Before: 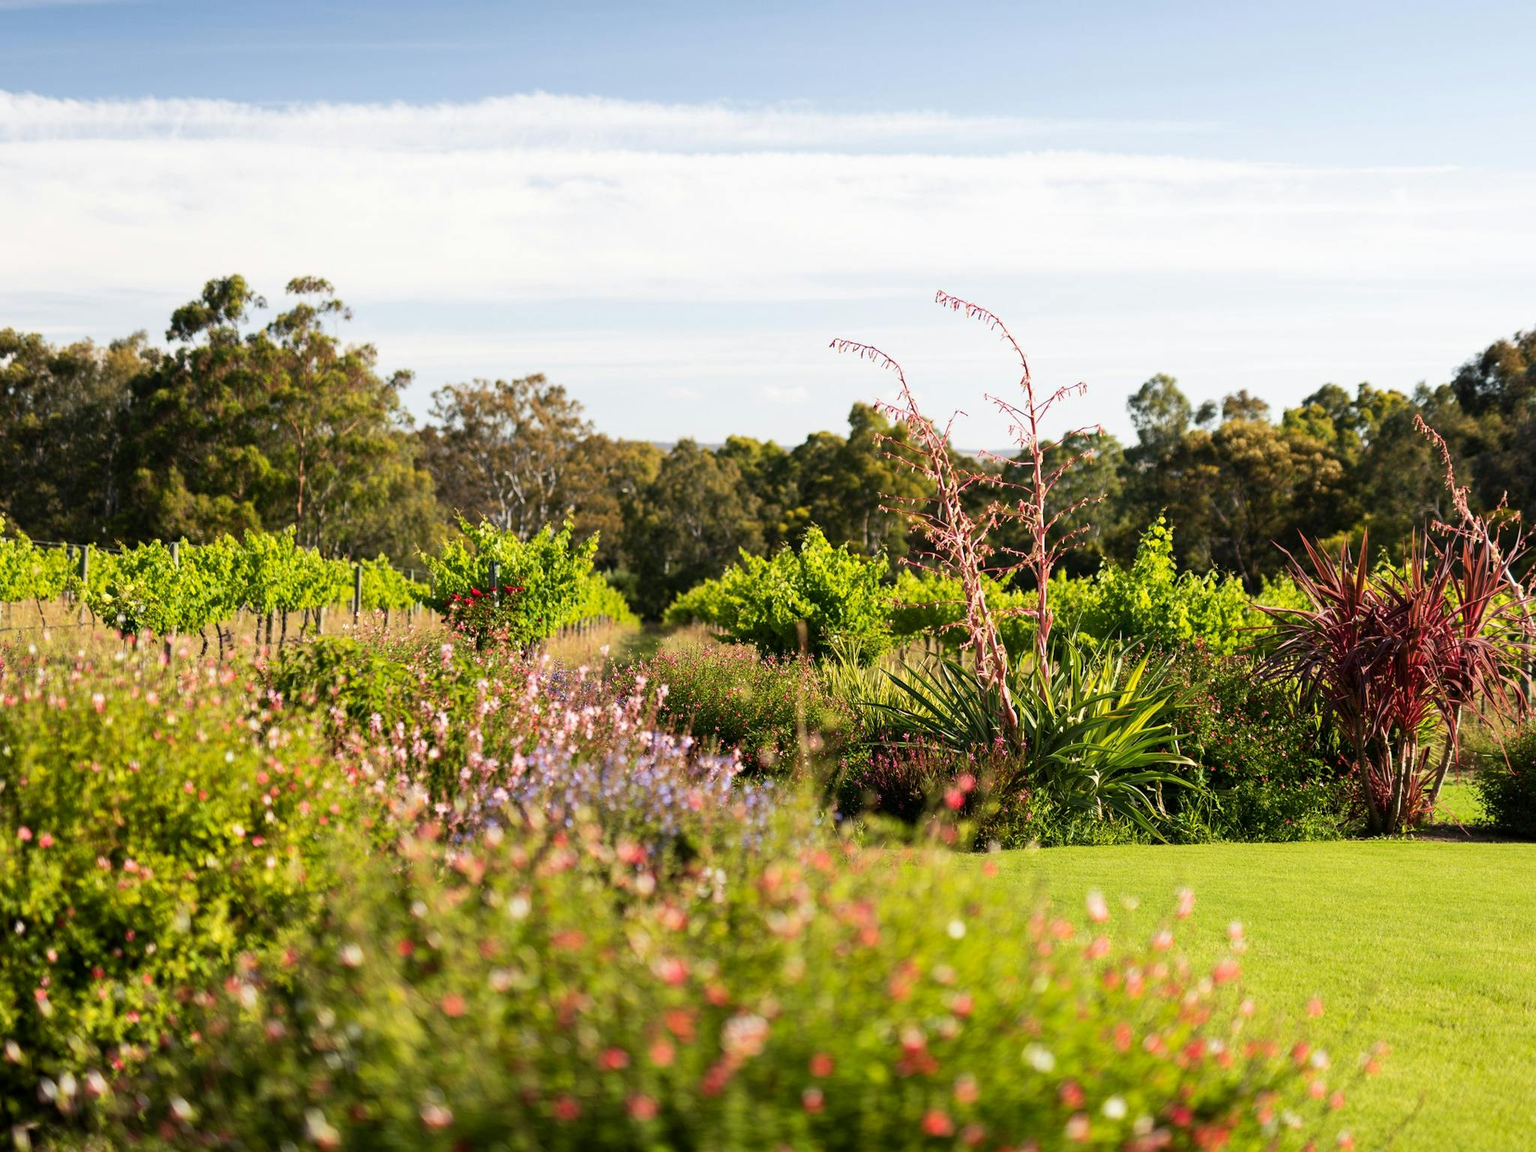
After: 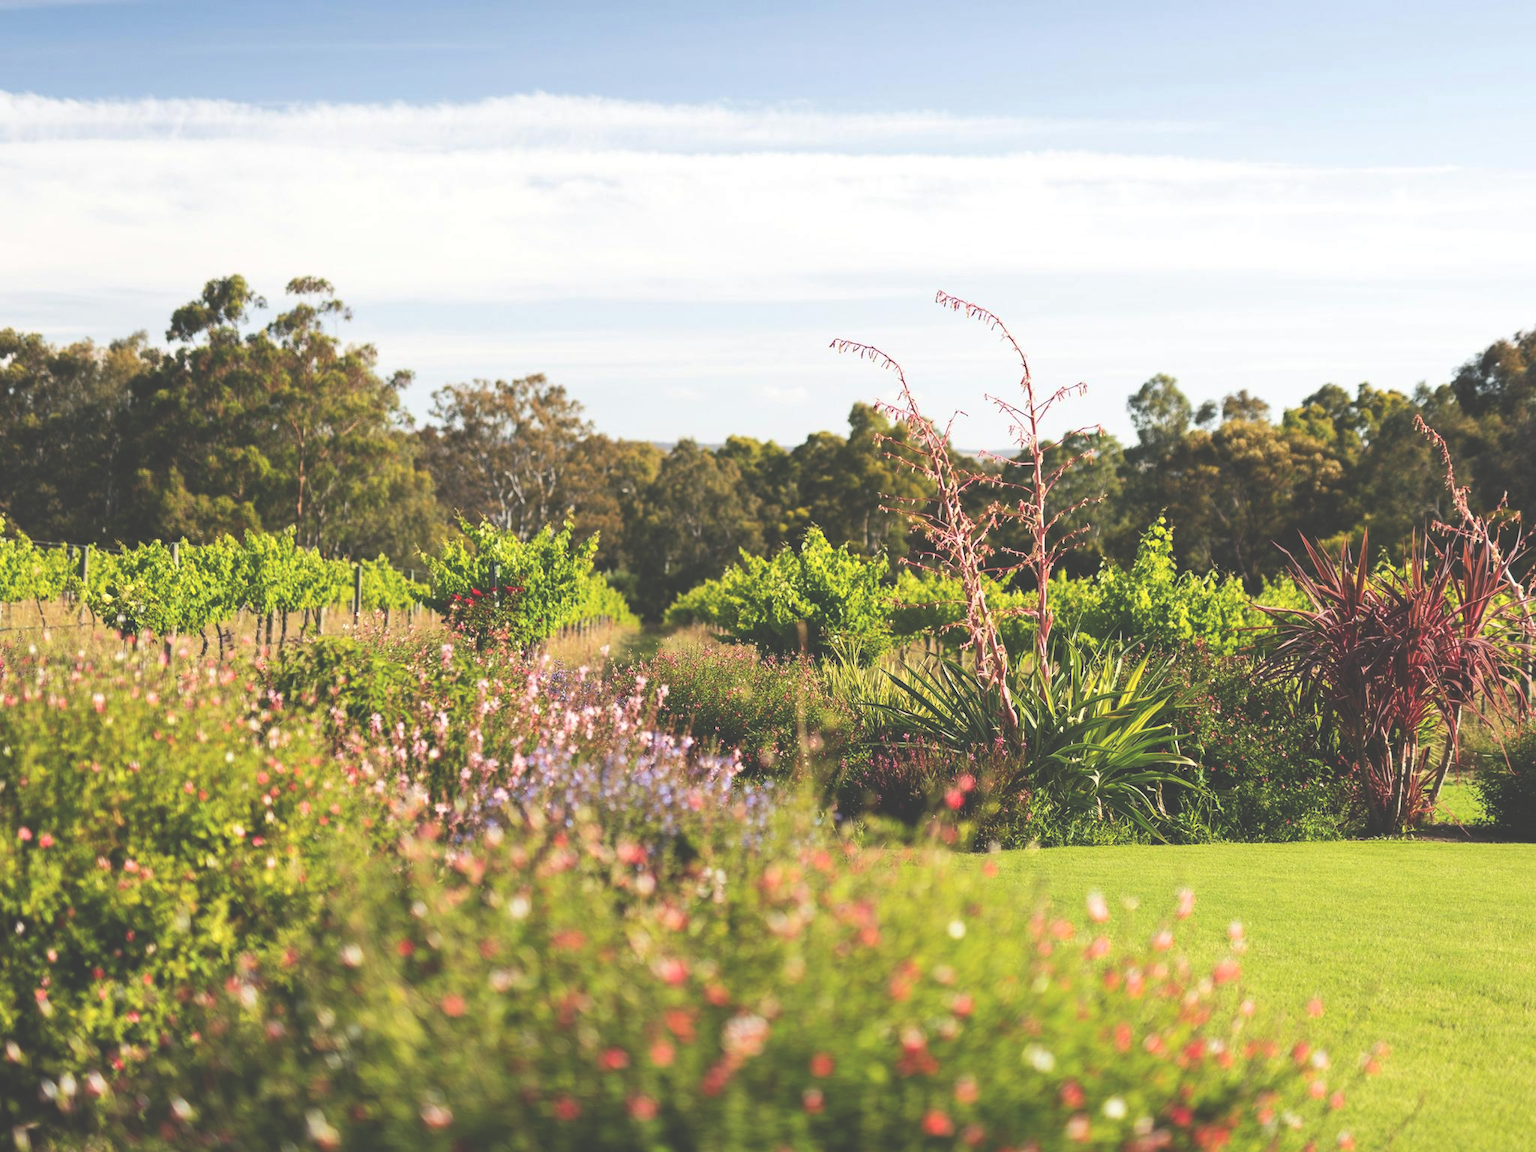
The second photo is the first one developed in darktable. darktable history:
tone equalizer: on, module defaults
exposure: black level correction -0.042, exposure 0.062 EV, compensate highlight preservation false
